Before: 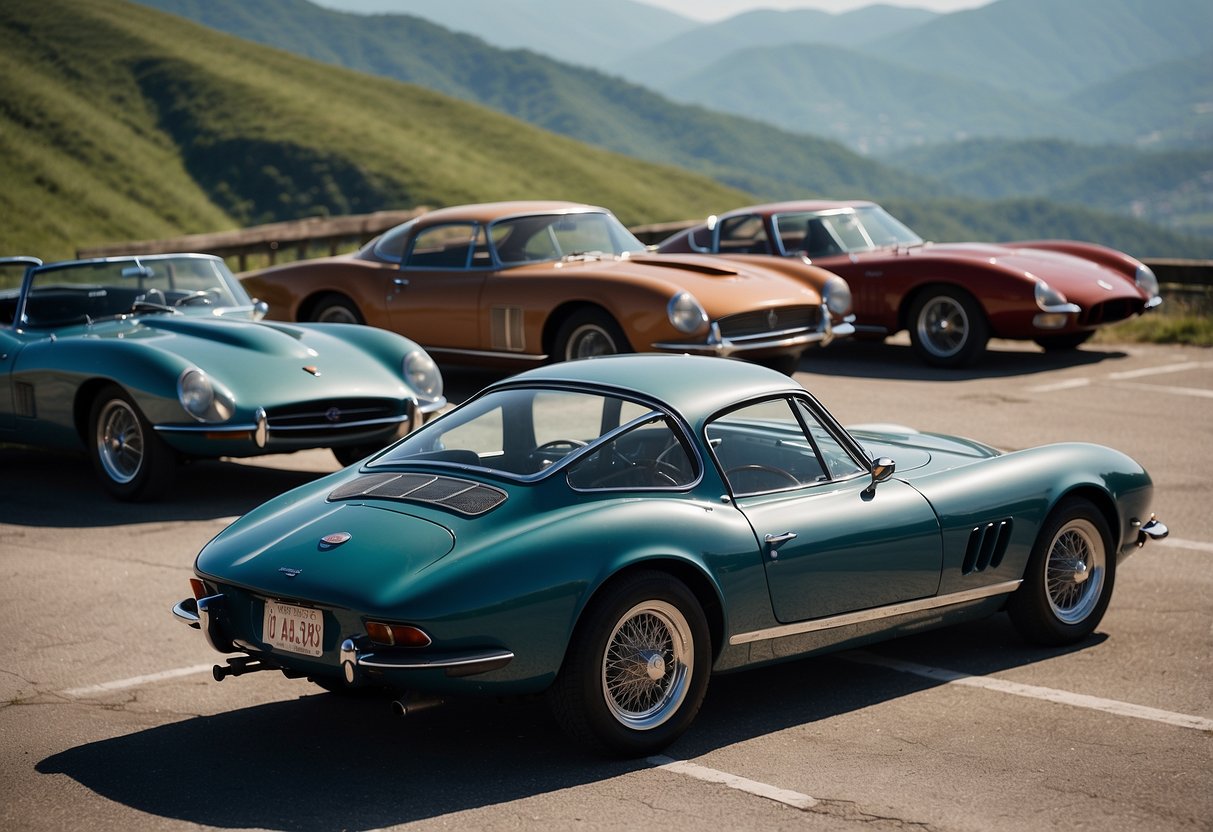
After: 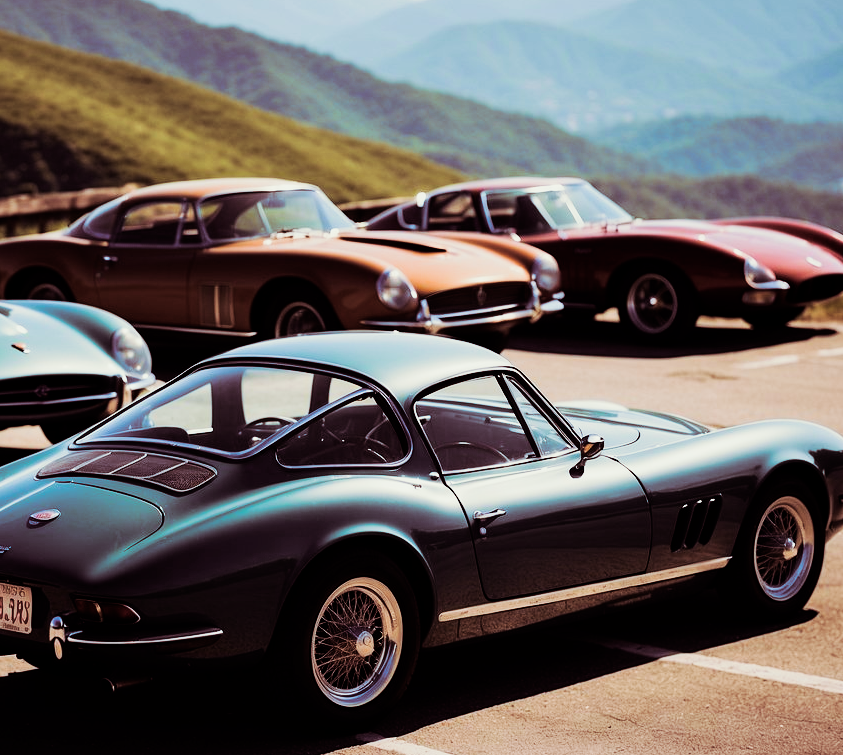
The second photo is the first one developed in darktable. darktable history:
sigmoid: contrast 1.54, target black 0
crop and rotate: left 24.034%, top 2.838%, right 6.406%, bottom 6.299%
white balance: red 0.986, blue 1.01
color balance: lift [1, 1.001, 0.999, 1.001], gamma [1, 1.004, 1.007, 0.993], gain [1, 0.991, 0.987, 1.013], contrast 7.5%, contrast fulcrum 10%, output saturation 115%
split-toning: on, module defaults
tone equalizer: -8 EV -0.417 EV, -7 EV -0.389 EV, -6 EV -0.333 EV, -5 EV -0.222 EV, -3 EV 0.222 EV, -2 EV 0.333 EV, -1 EV 0.389 EV, +0 EV 0.417 EV, edges refinement/feathering 500, mask exposure compensation -1.57 EV, preserve details no
velvia: on, module defaults
